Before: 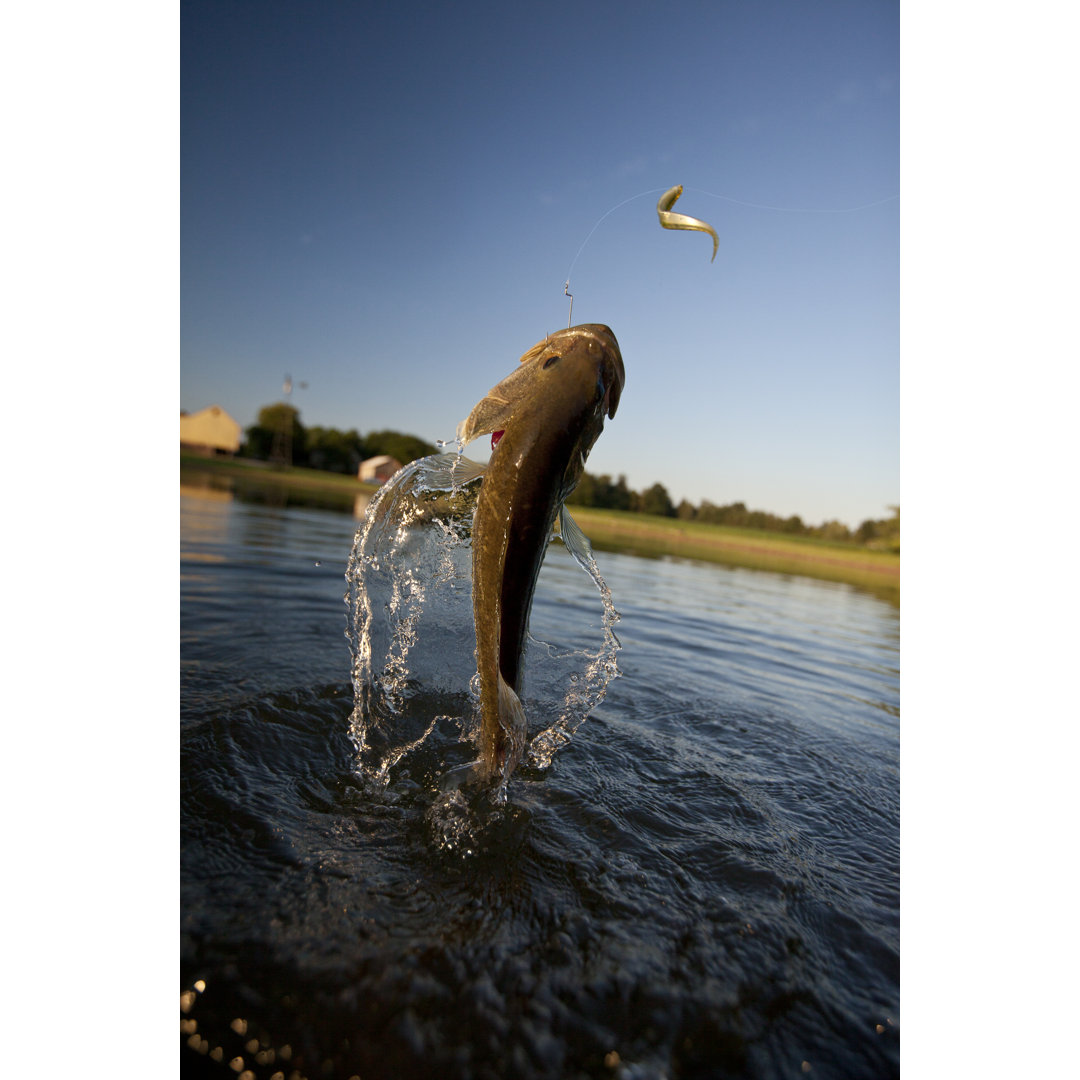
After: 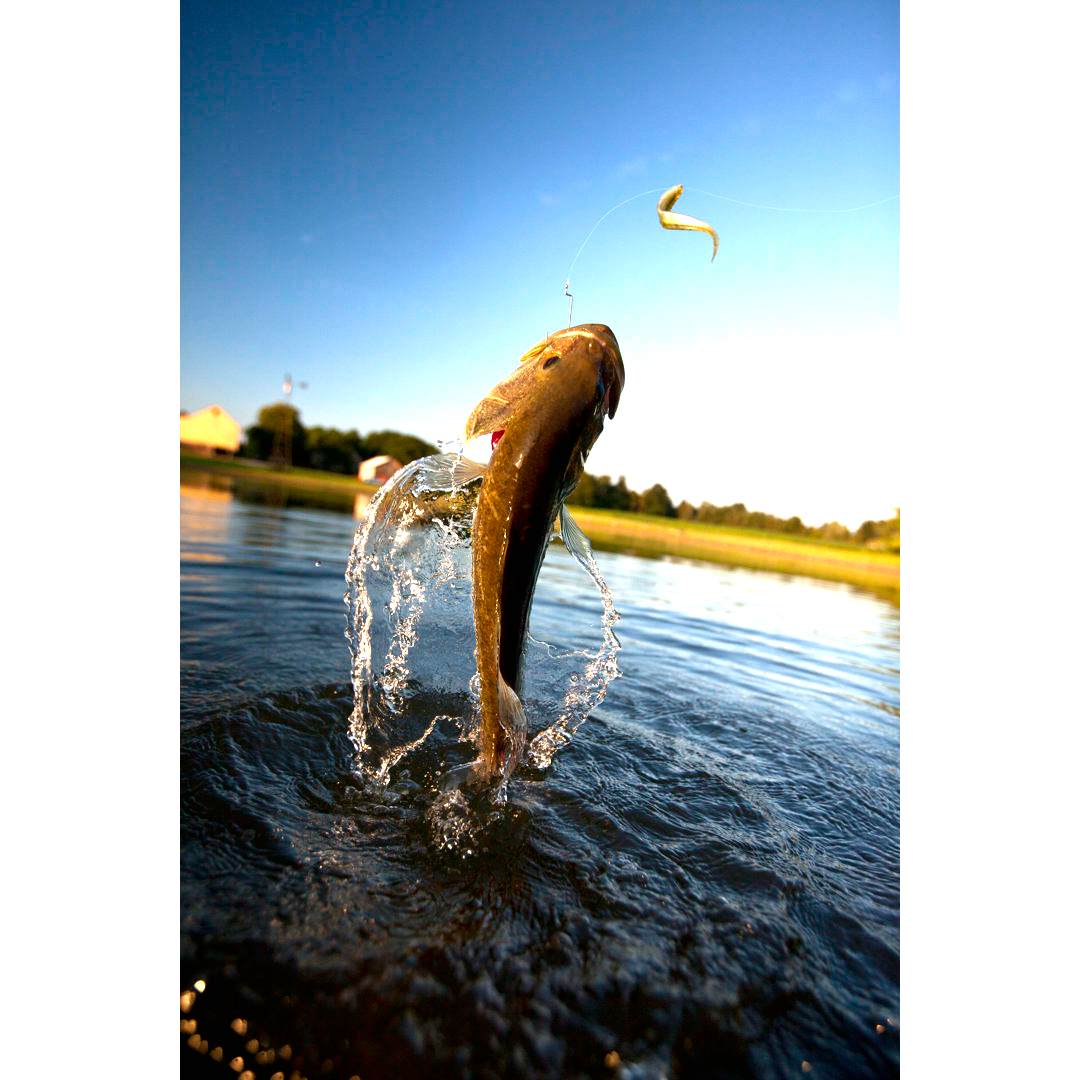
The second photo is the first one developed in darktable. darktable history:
contrast brightness saturation: contrast 0.03, brightness -0.04
exposure: black level correction 0, exposure 1.2 EV, compensate highlight preservation false
color balance: contrast 8.5%, output saturation 105%
